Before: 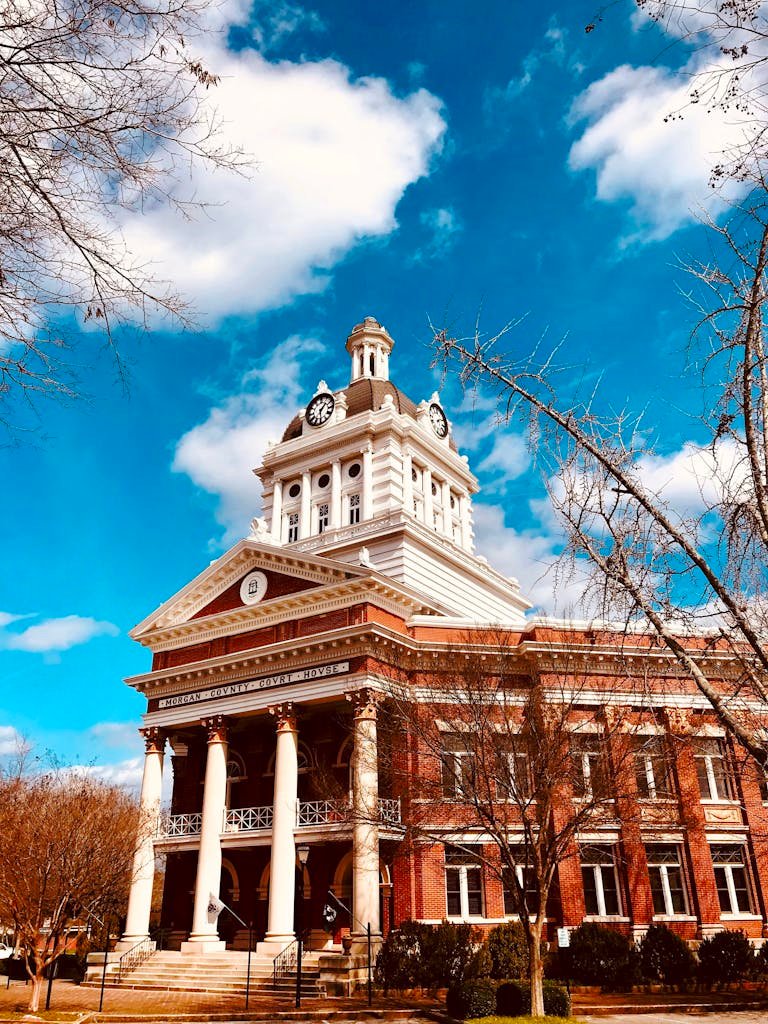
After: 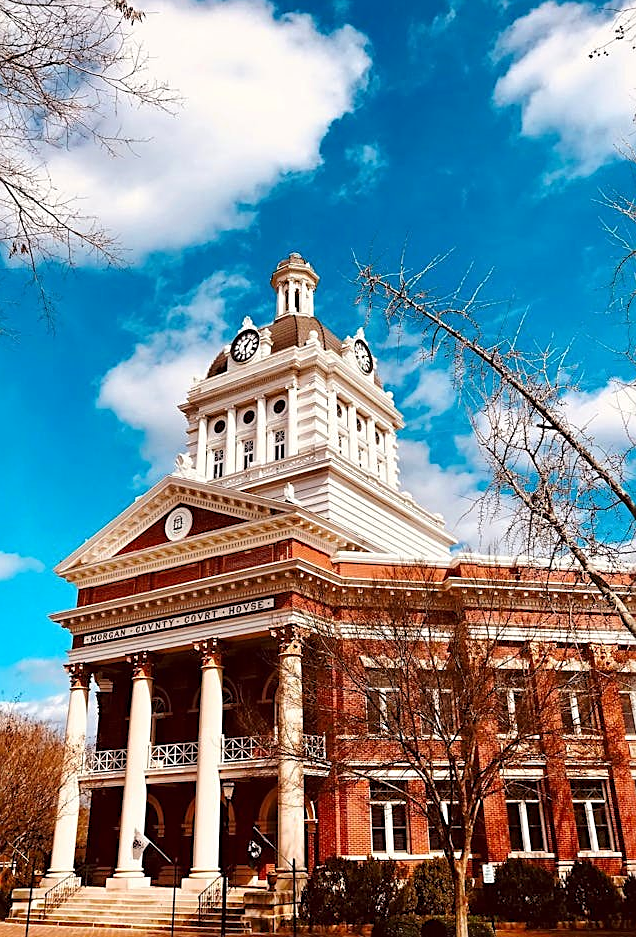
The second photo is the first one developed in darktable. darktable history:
crop: left 9.807%, top 6.259%, right 7.334%, bottom 2.177%
sharpen: on, module defaults
levels: levels [0, 0.498, 1]
